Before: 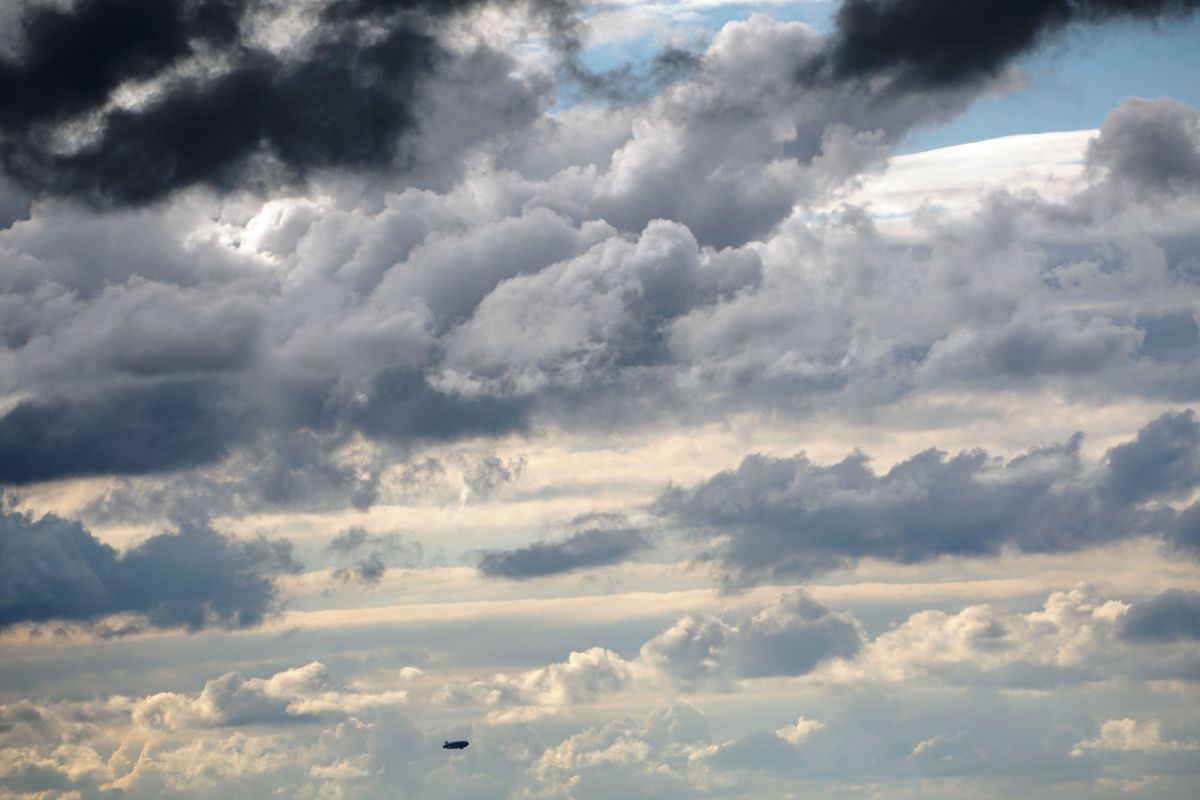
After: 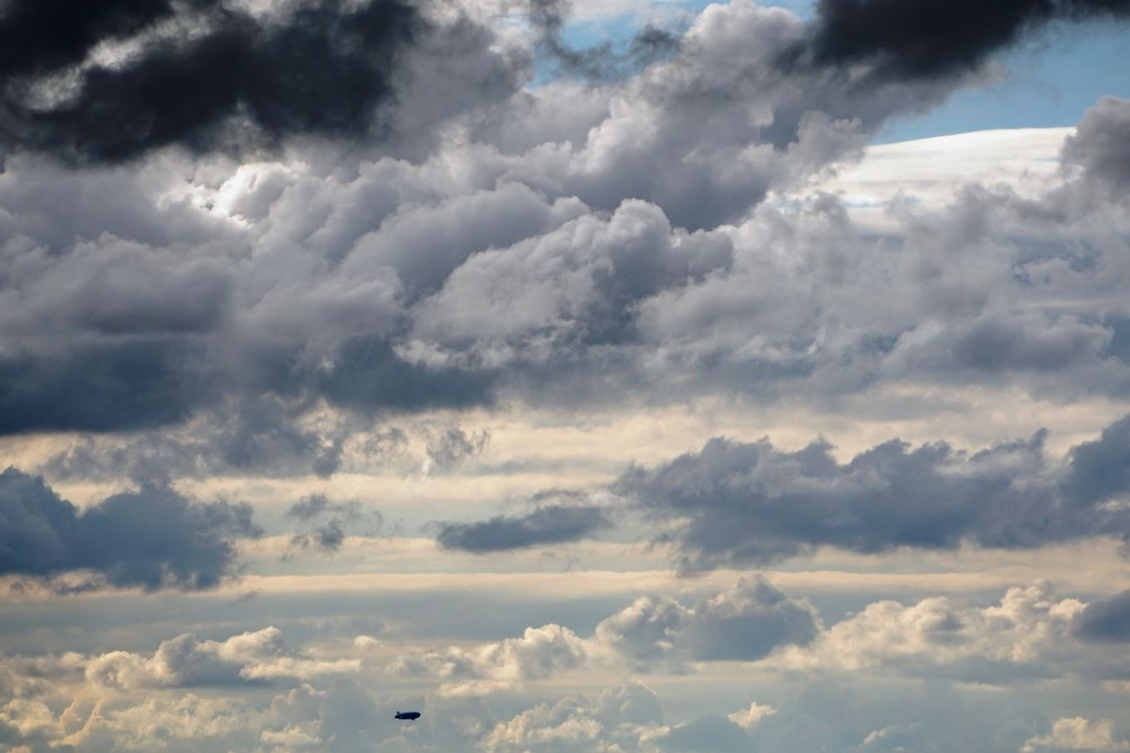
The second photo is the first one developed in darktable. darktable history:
exposure: exposure -0.177 EV, compensate highlight preservation false
crop and rotate: angle -2.38°
haze removal: strength 0.1, compatibility mode true, adaptive false
